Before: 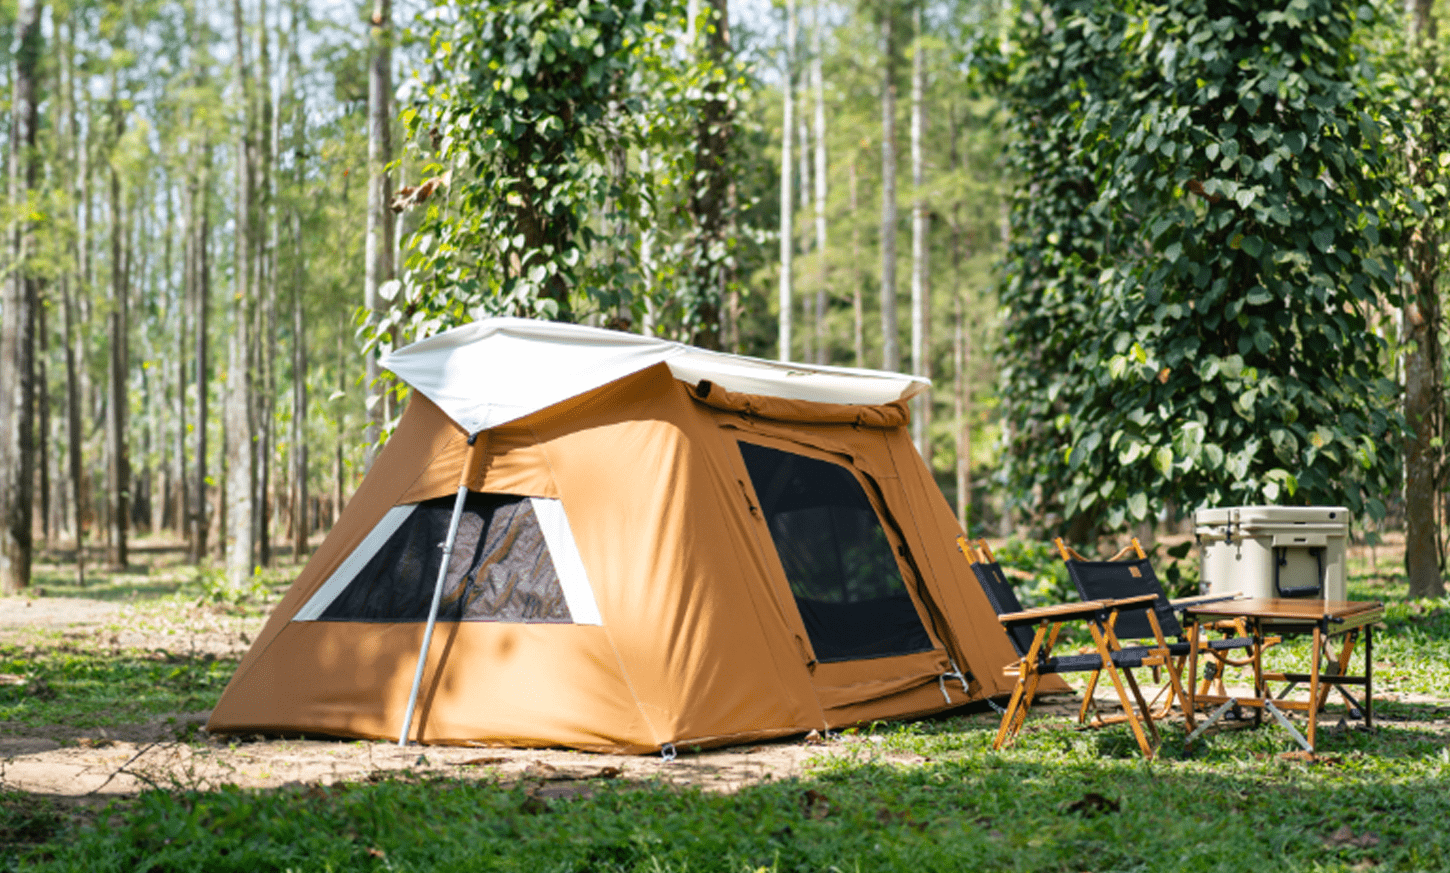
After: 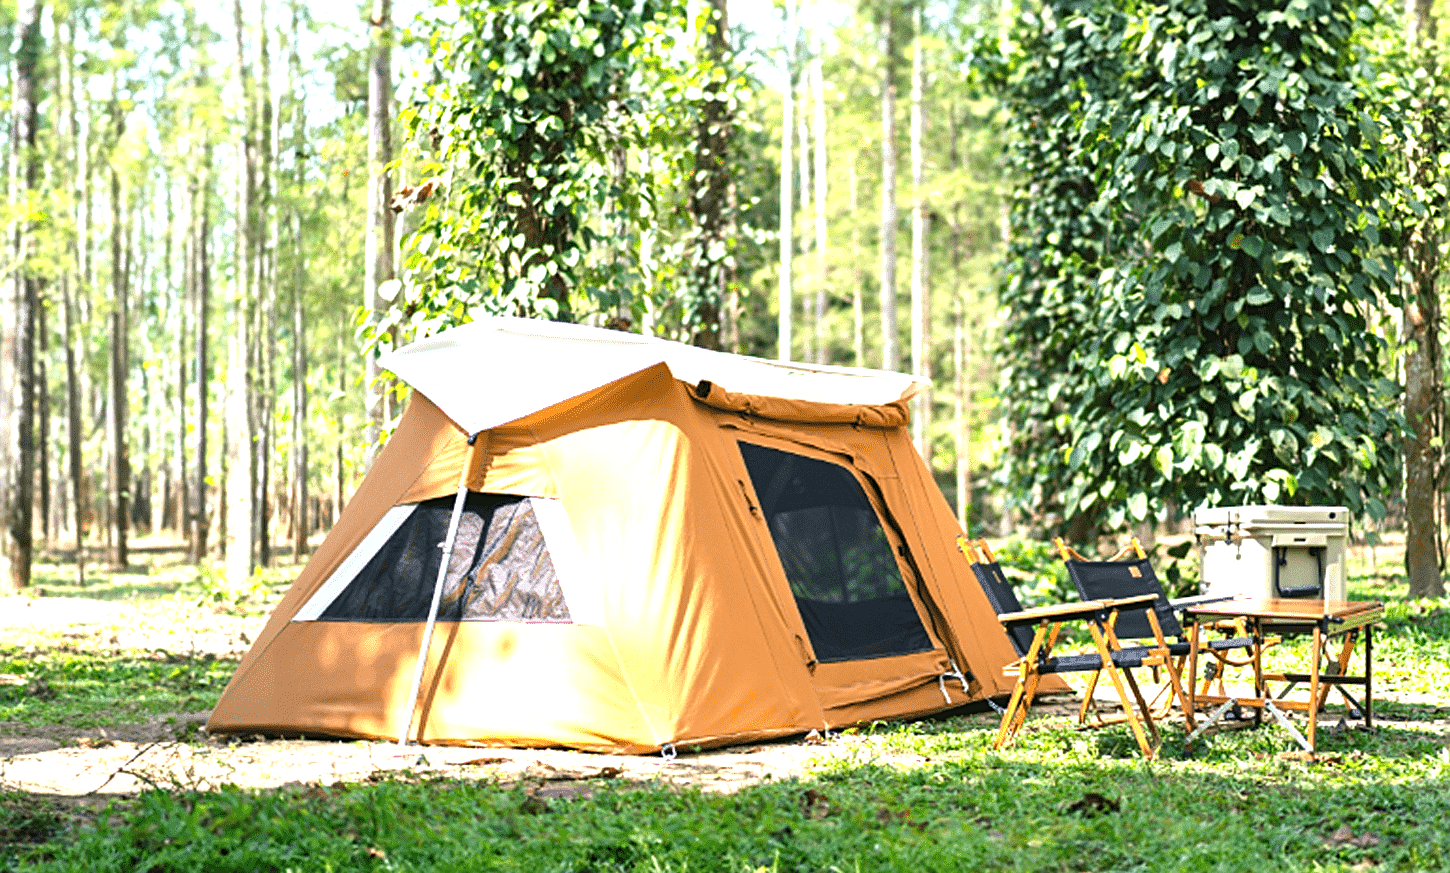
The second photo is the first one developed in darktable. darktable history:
exposure: exposure 1.223 EV, compensate highlight preservation false
sharpen: on, module defaults
